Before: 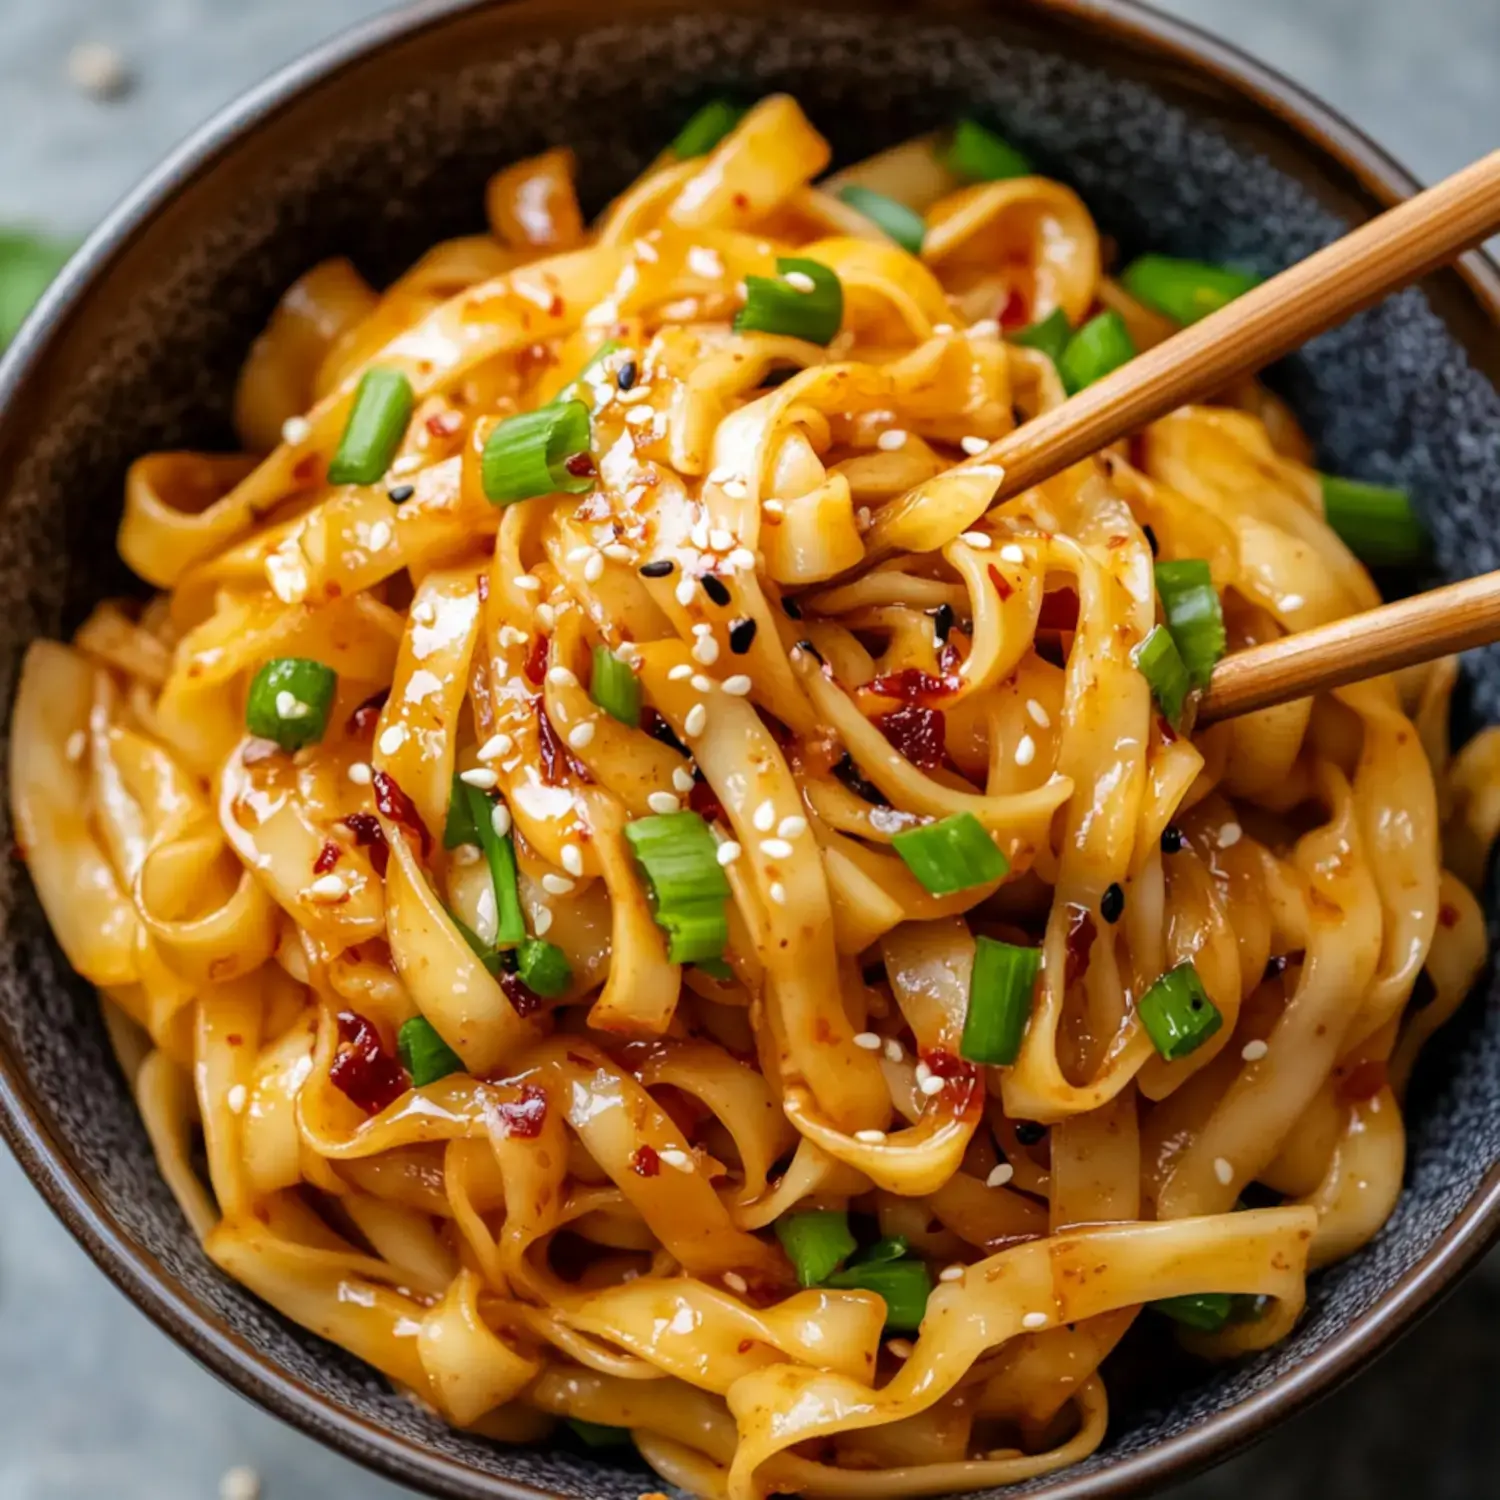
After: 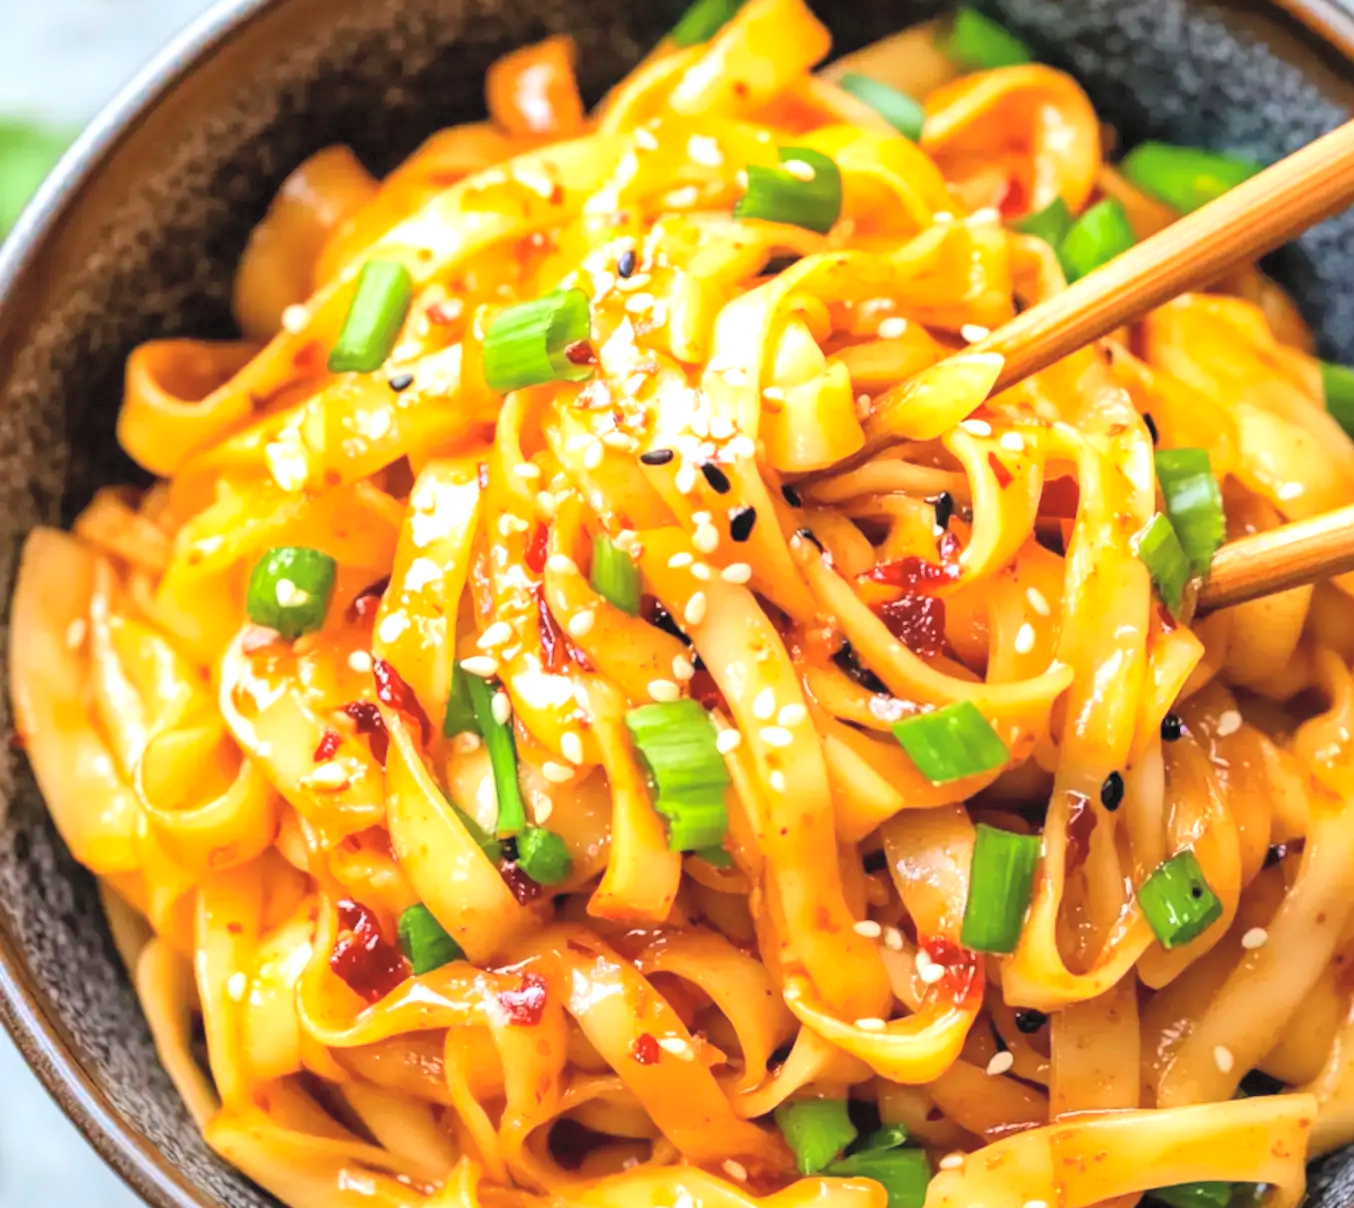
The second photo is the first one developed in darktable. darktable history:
contrast brightness saturation: contrast 0.1, brightness 0.3, saturation 0.14
crop: top 7.49%, right 9.717%, bottom 11.943%
exposure: black level correction 0, exposure 0.7 EV, compensate exposure bias true, compensate highlight preservation false
